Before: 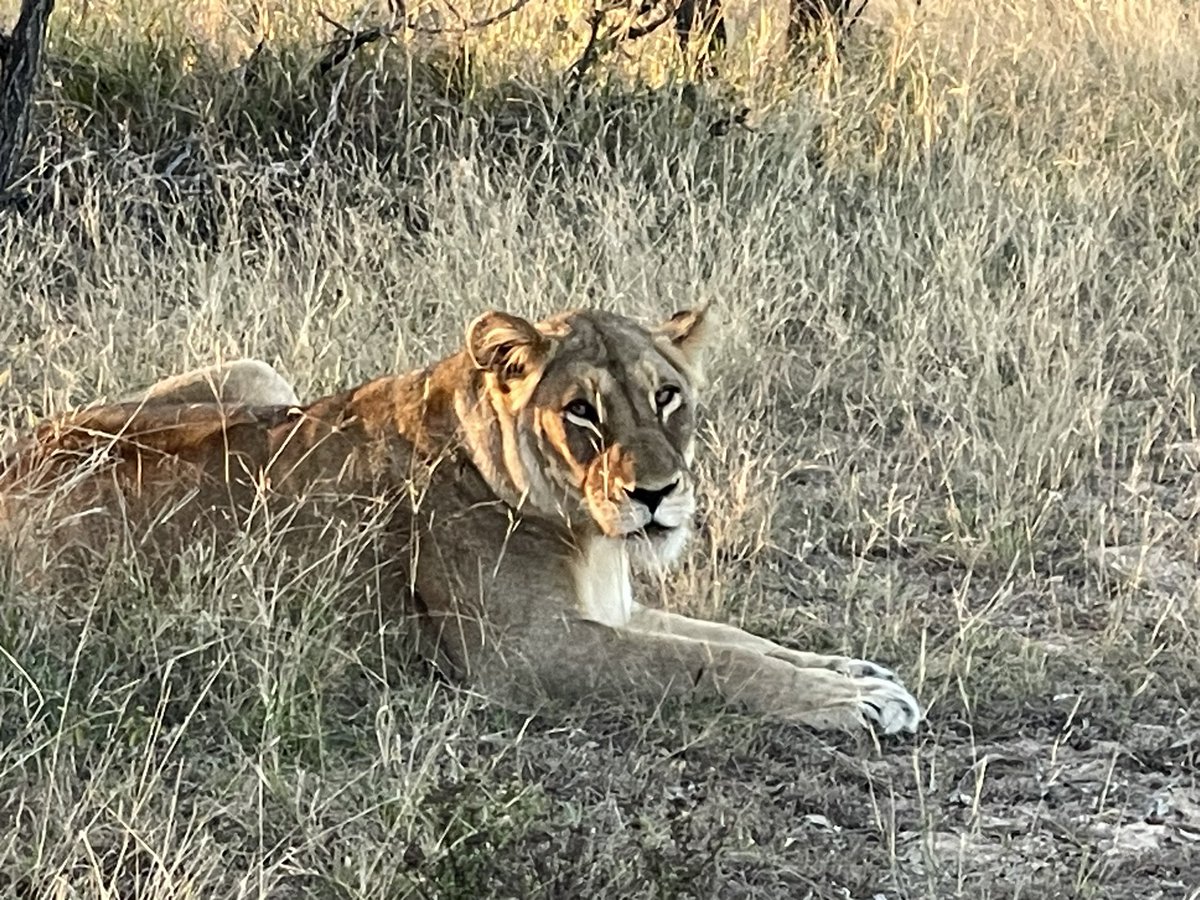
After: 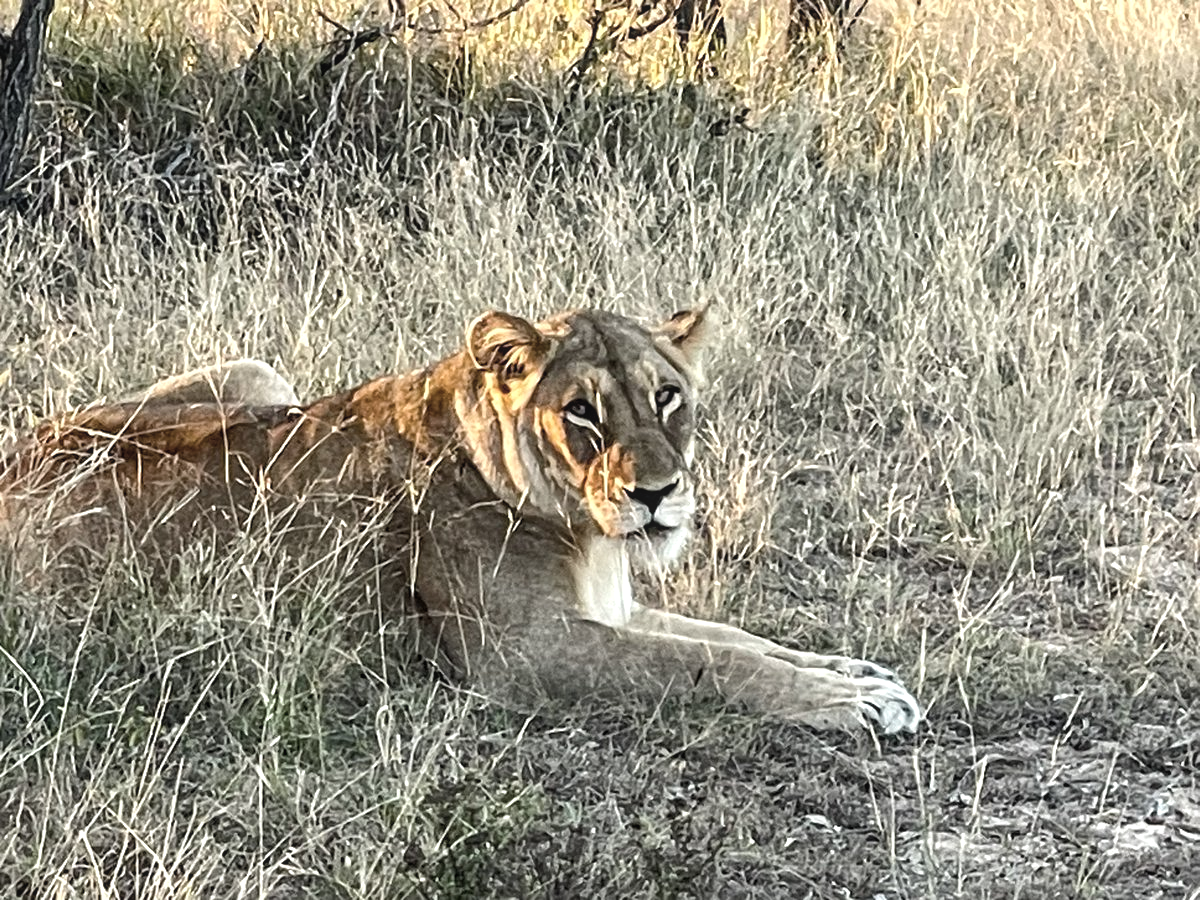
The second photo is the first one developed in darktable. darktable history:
sharpen: amount 0.209
local contrast: detail 110%
color balance rgb: perceptual saturation grading › global saturation 30.258%, perceptual brilliance grading › highlights 8.135%, perceptual brilliance grading › mid-tones 4.356%, perceptual brilliance grading › shadows 1.233%
color correction: highlights b* -0.031, saturation 0.585
